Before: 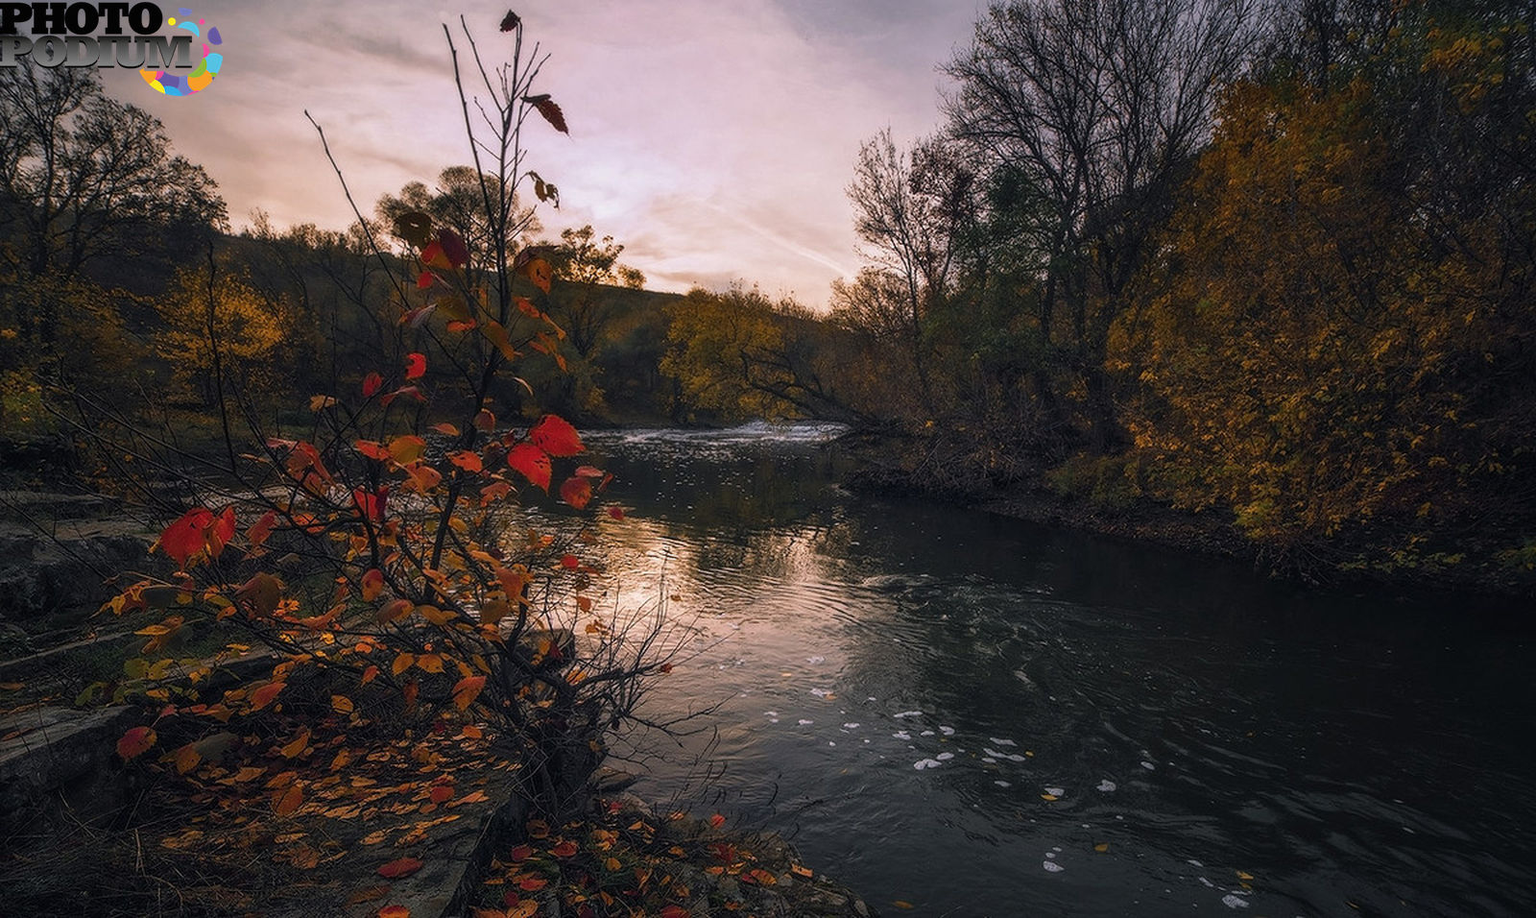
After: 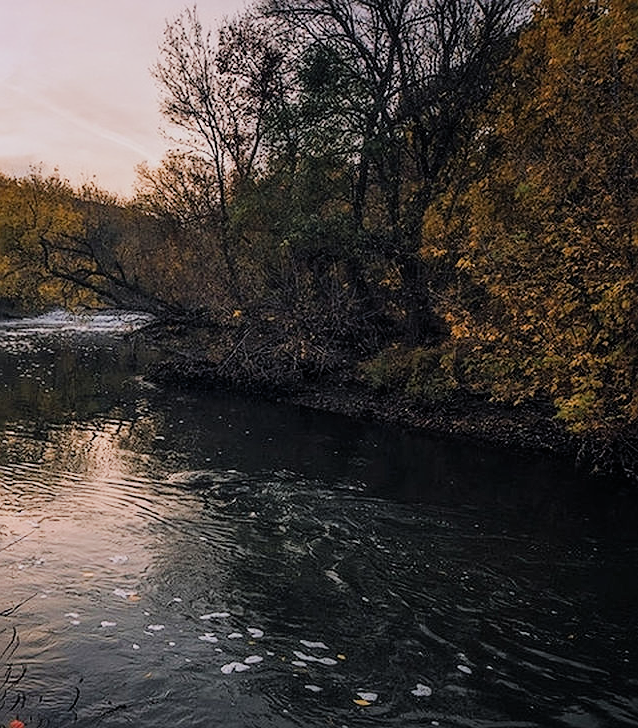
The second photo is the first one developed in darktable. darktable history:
exposure: exposure 0.781 EV, compensate highlight preservation false
sharpen: on, module defaults
crop: left 45.721%, top 13.393%, right 14.118%, bottom 10.01%
filmic rgb: black relative exposure -6.98 EV, white relative exposure 5.63 EV, hardness 2.86
contrast brightness saturation: contrast 0.01, saturation -0.05
